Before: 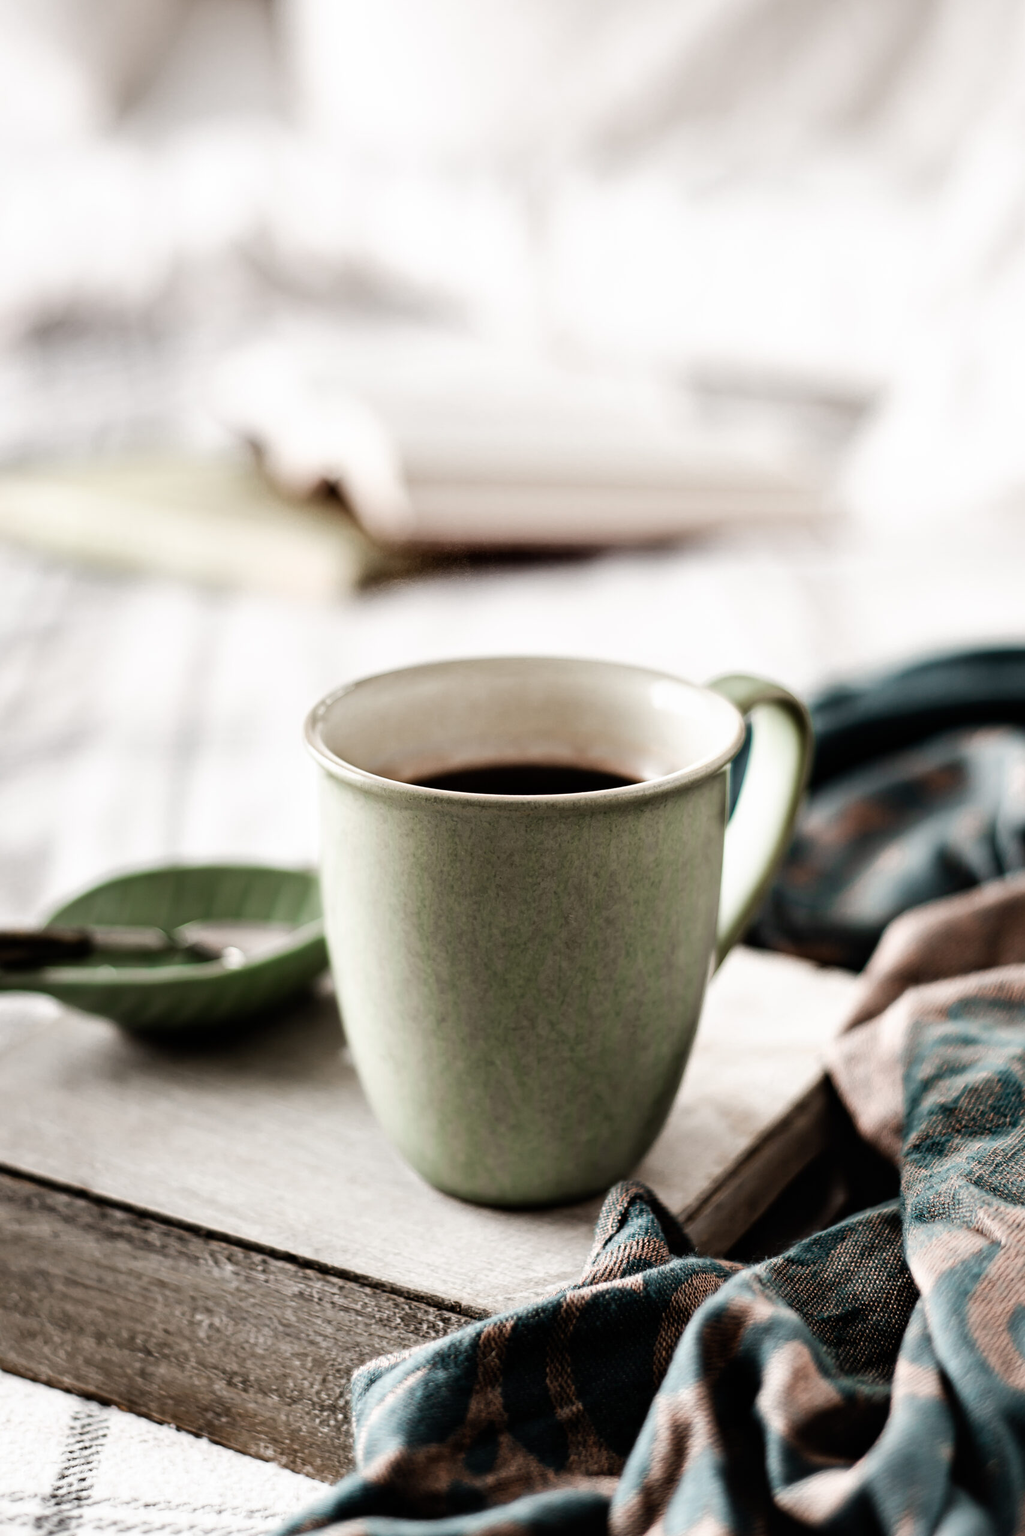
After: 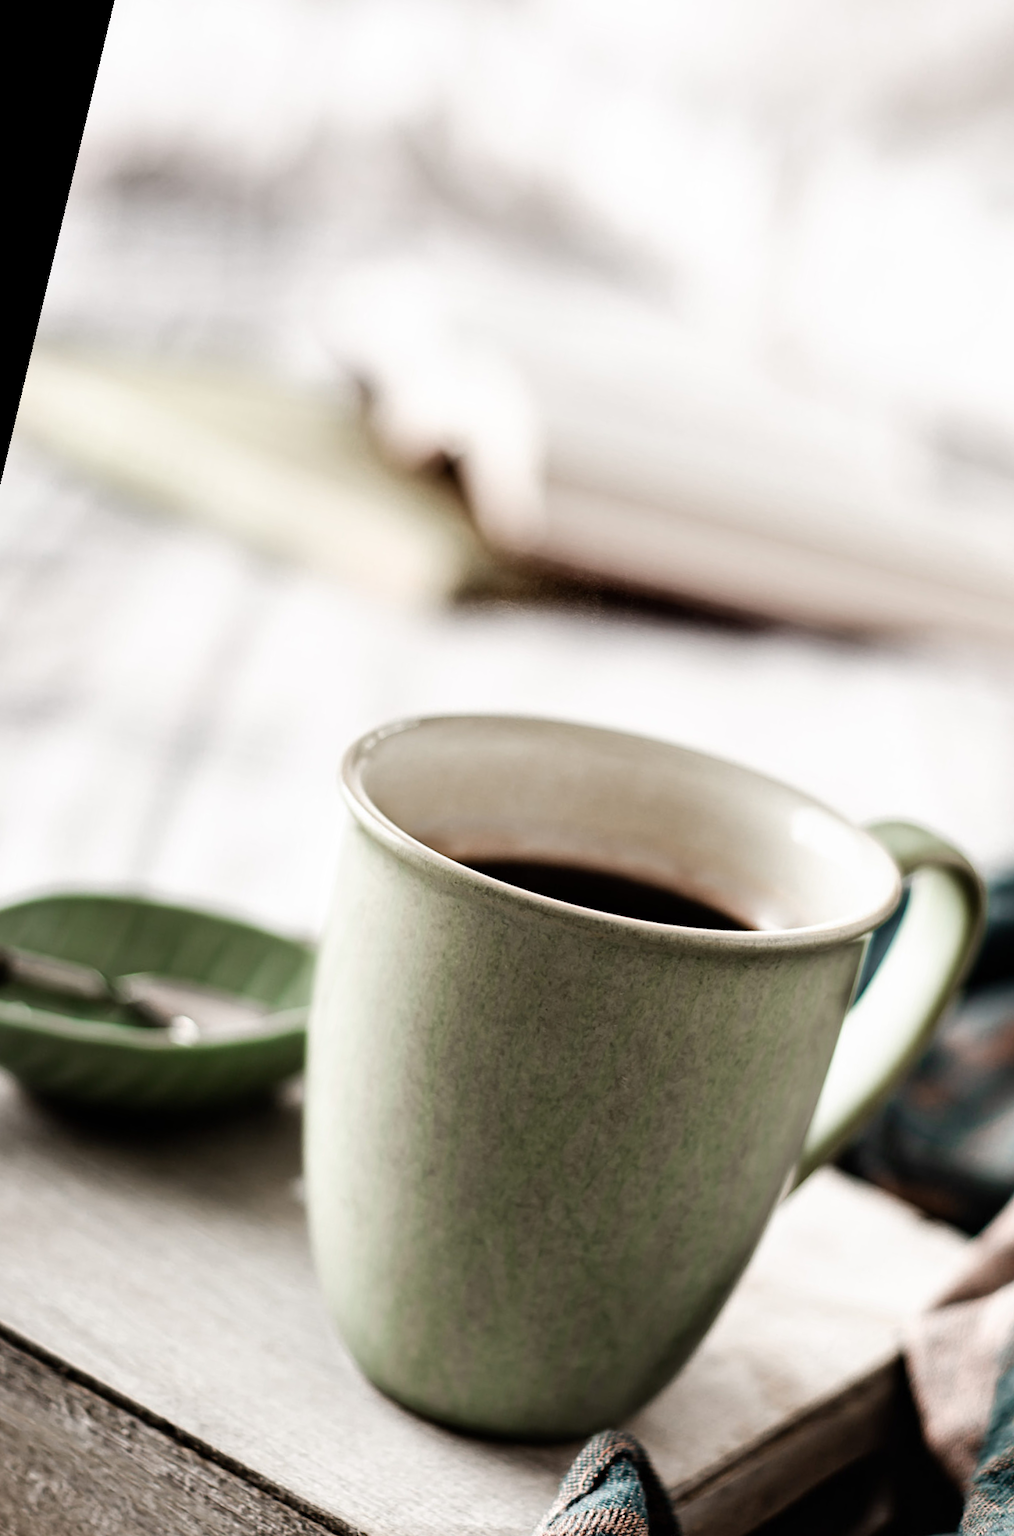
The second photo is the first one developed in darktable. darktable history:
rotate and perspective: rotation 13.27°, automatic cropping off
crop: left 16.202%, top 11.208%, right 26.045%, bottom 20.557%
tone equalizer: on, module defaults
